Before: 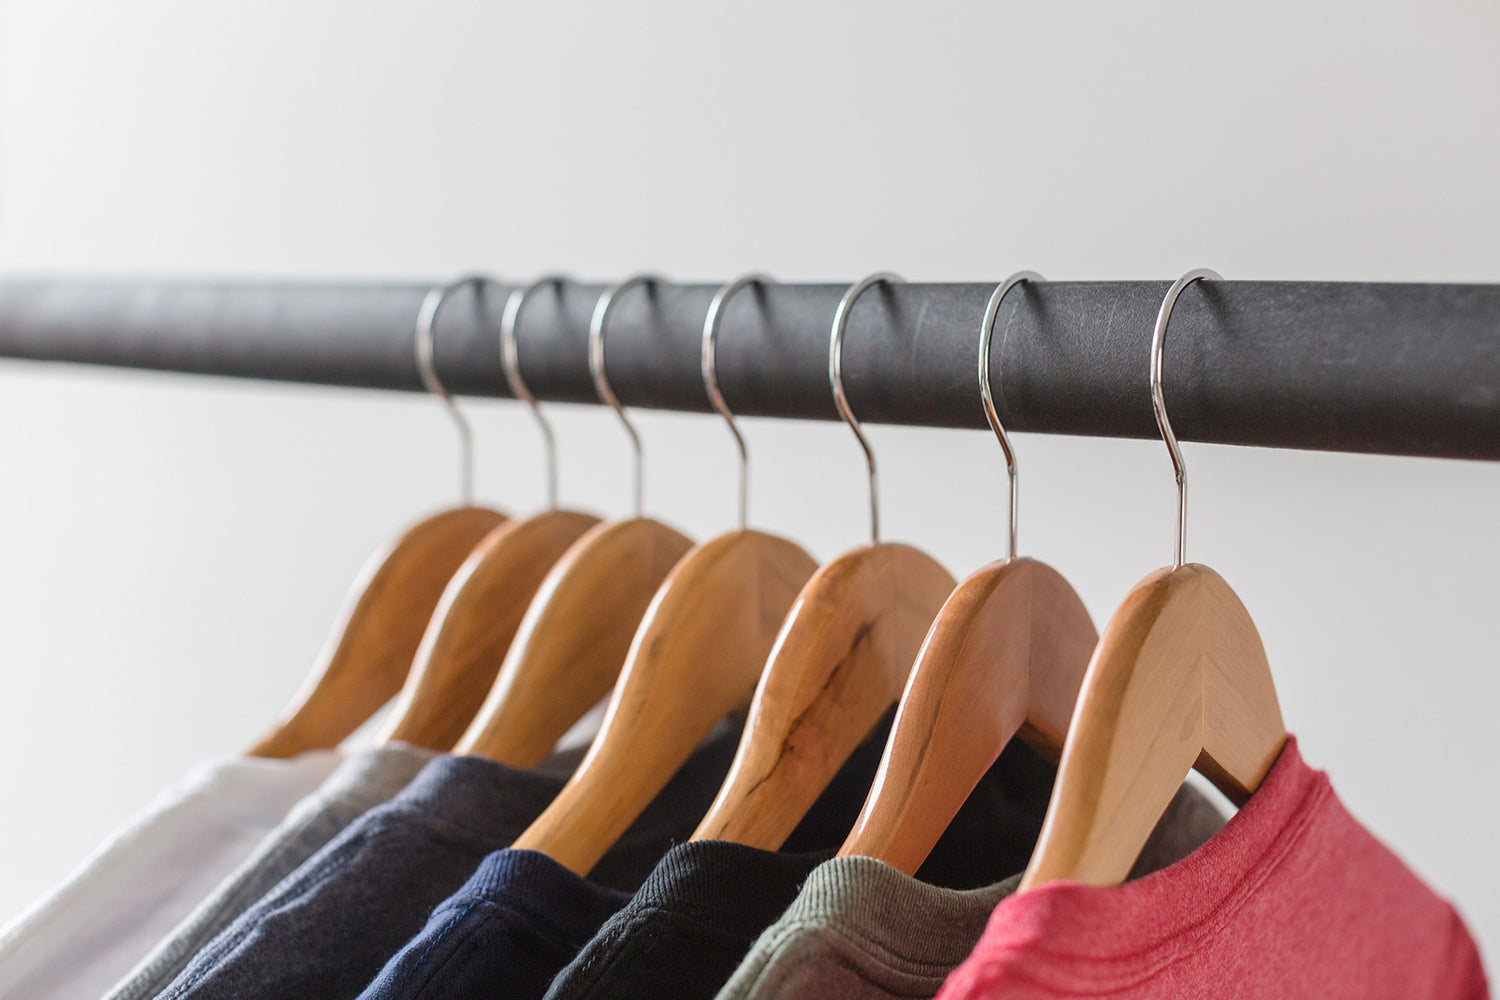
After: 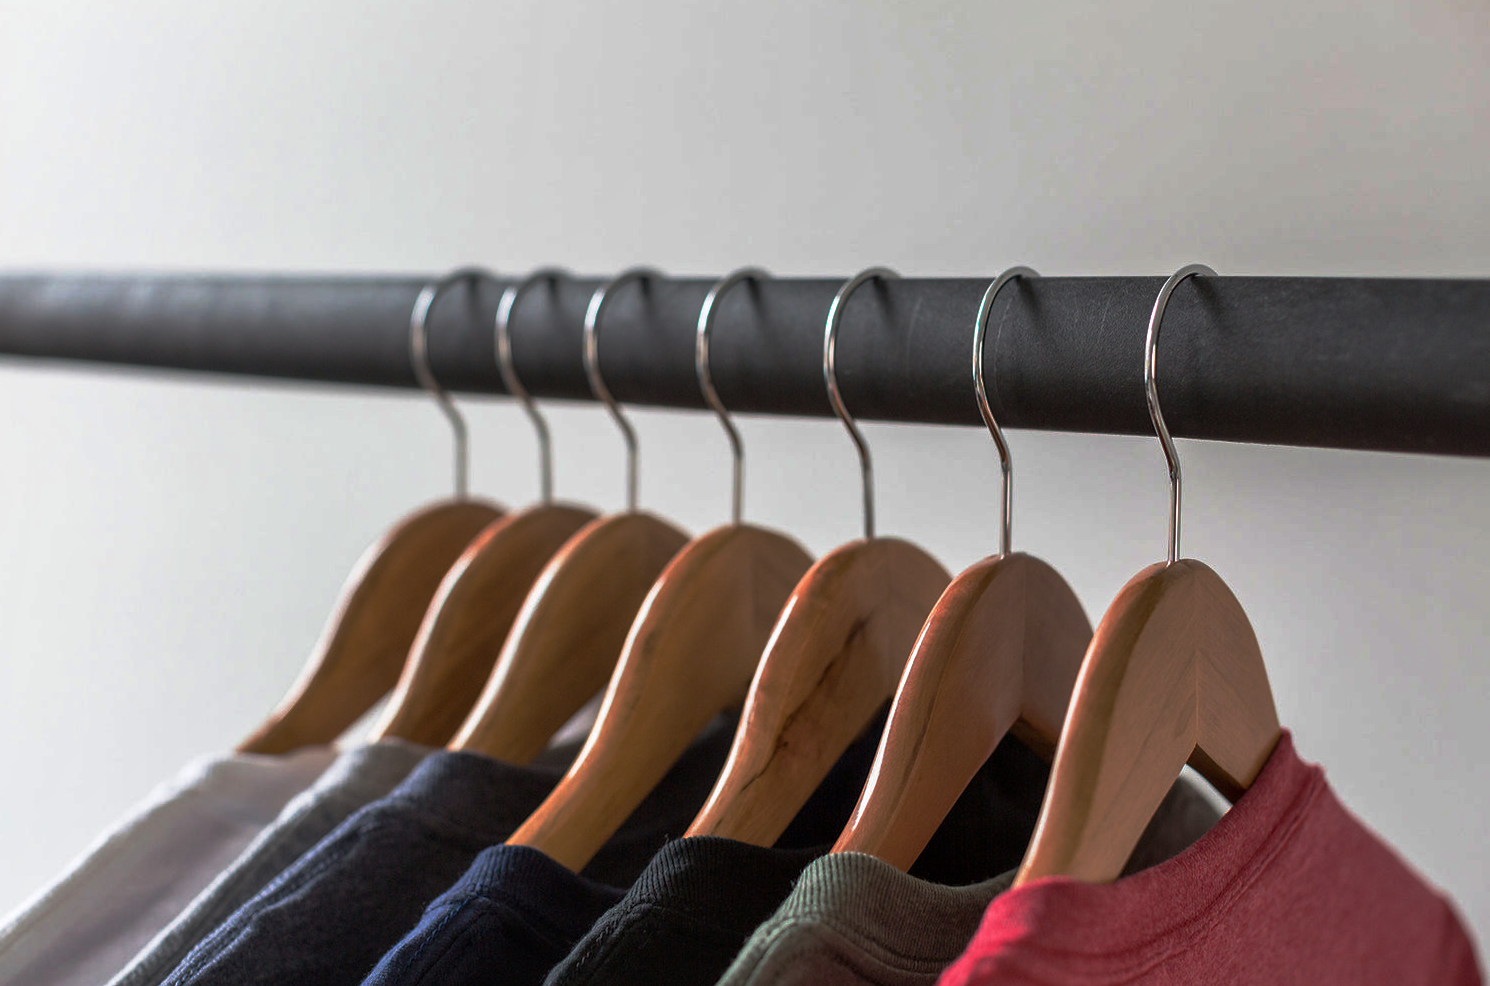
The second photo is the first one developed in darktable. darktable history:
base curve: curves: ch0 [(0, 0) (0.564, 0.291) (0.802, 0.731) (1, 1)], preserve colors none
local contrast: mode bilateral grid, contrast 19, coarseness 50, detail 119%, midtone range 0.2
crop: left 0.463%, top 0.483%, right 0.155%, bottom 0.905%
